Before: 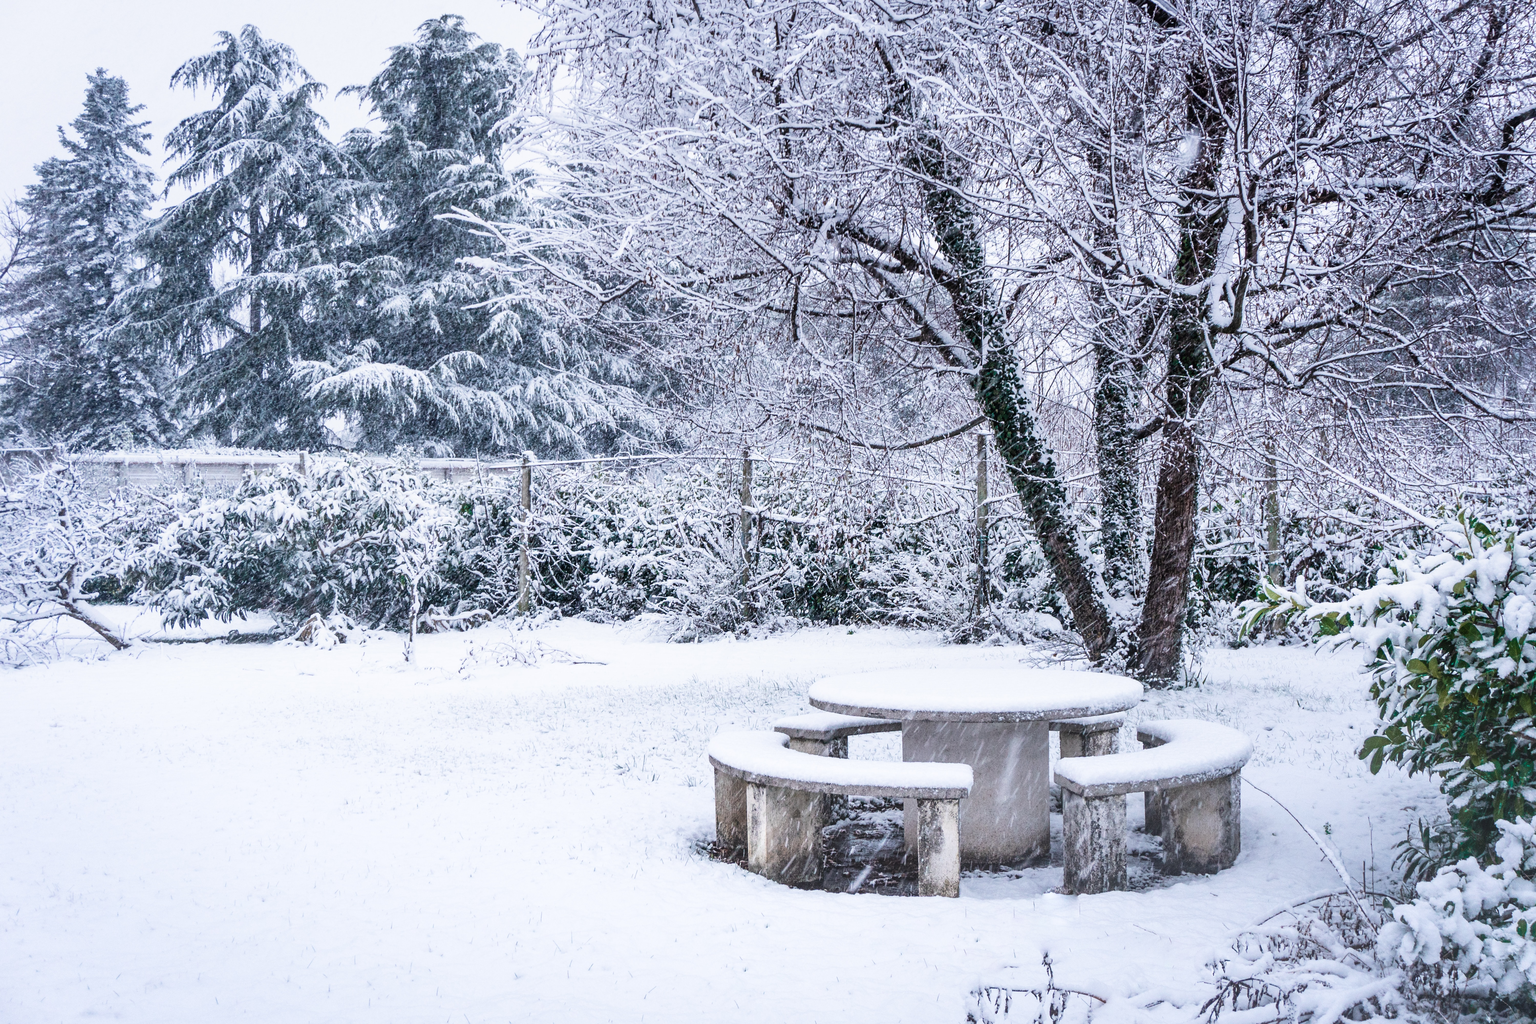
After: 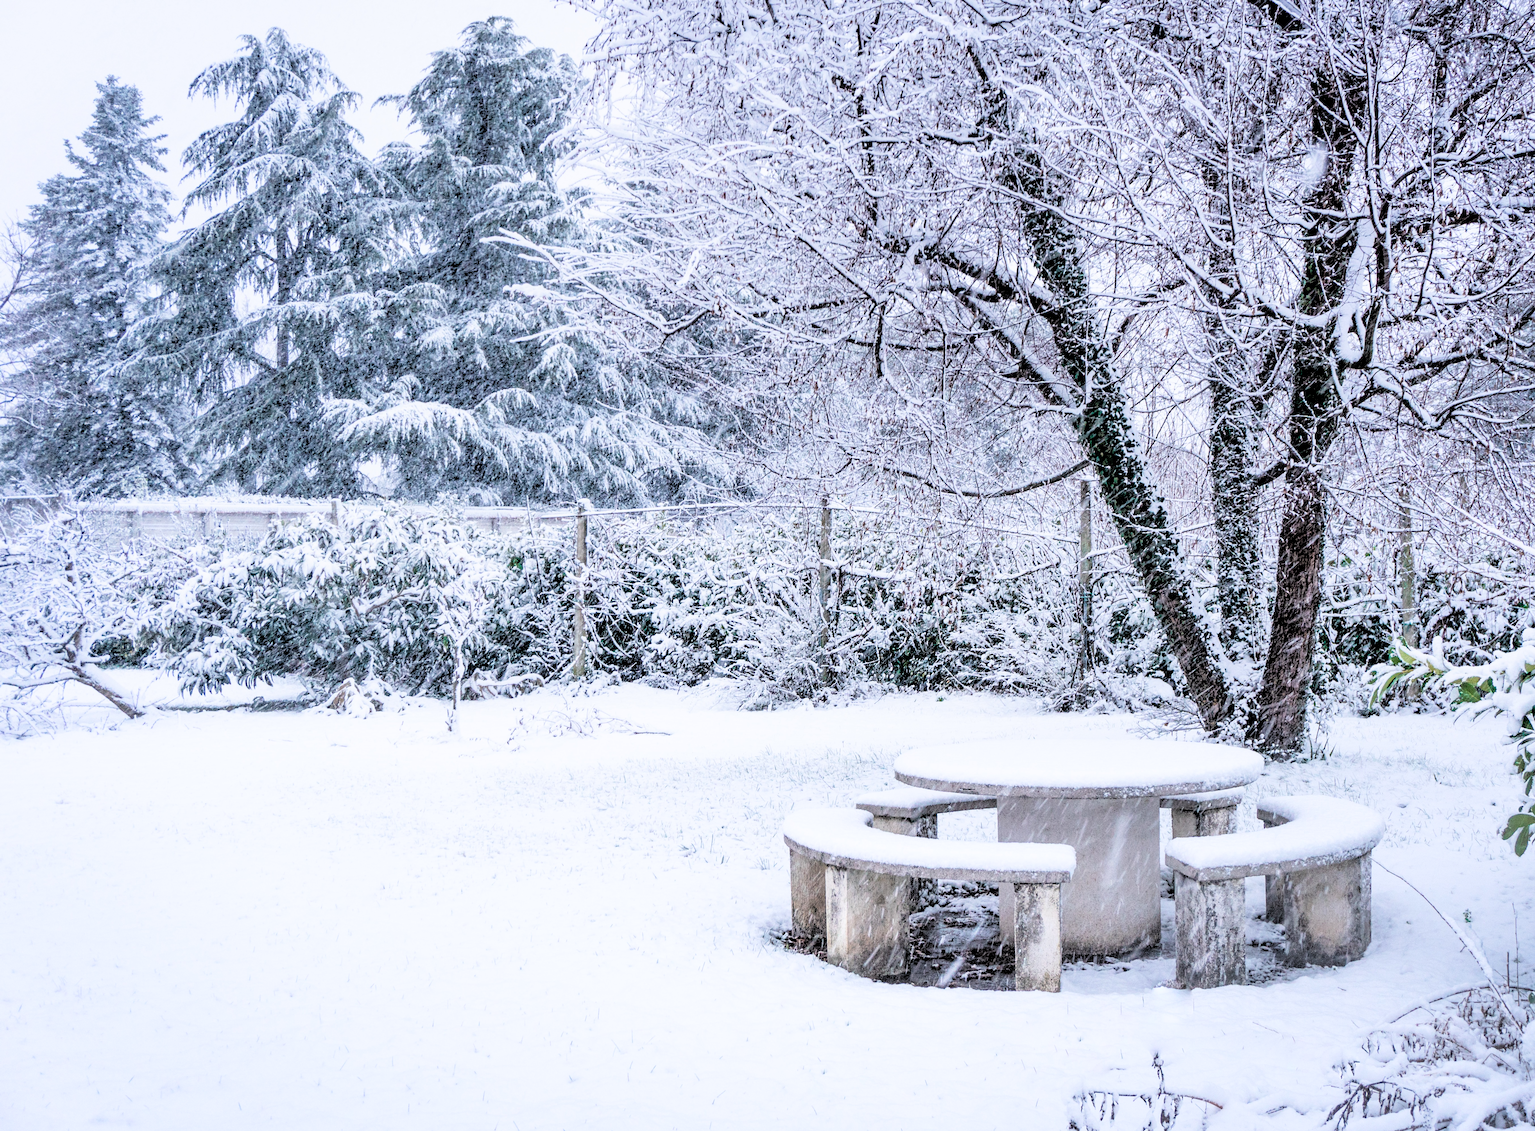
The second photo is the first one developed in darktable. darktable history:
rgb levels: levels [[0.027, 0.429, 0.996], [0, 0.5, 1], [0, 0.5, 1]]
crop: right 9.509%, bottom 0.031%
